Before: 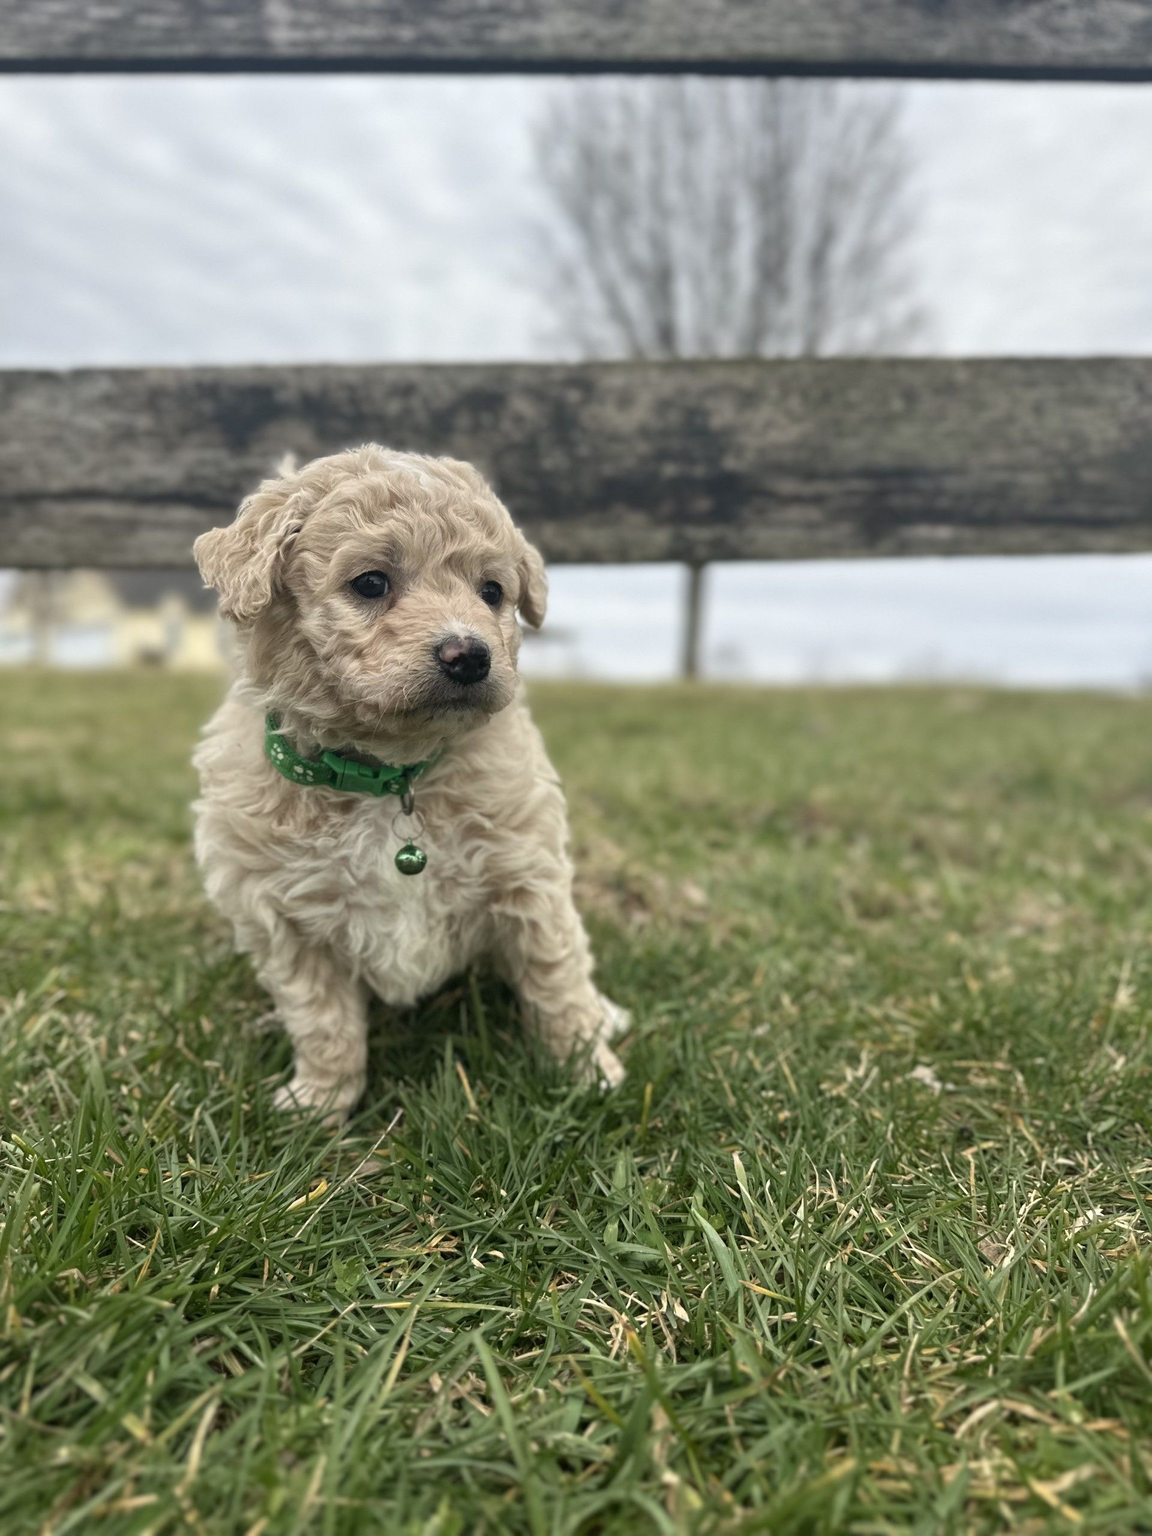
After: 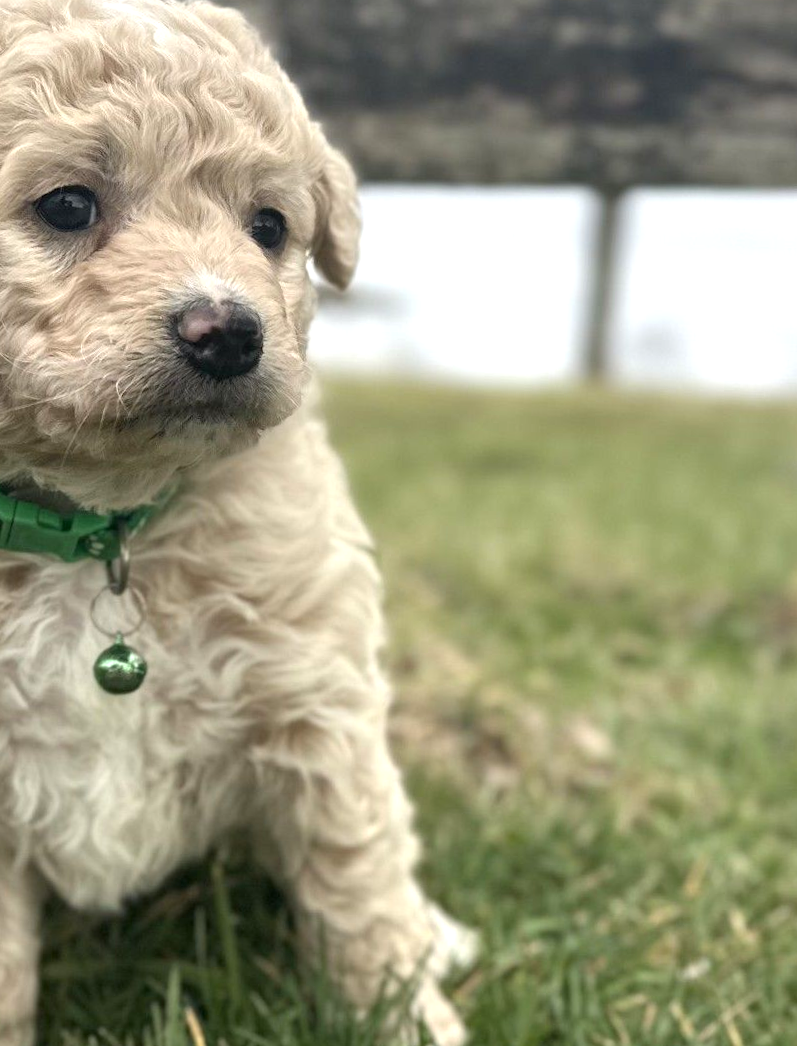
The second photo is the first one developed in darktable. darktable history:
rotate and perspective: rotation 1.72°, automatic cropping off
crop: left 30%, top 30%, right 30%, bottom 30%
exposure: black level correction 0.001, exposure 0.5 EV, compensate exposure bias true, compensate highlight preservation false
